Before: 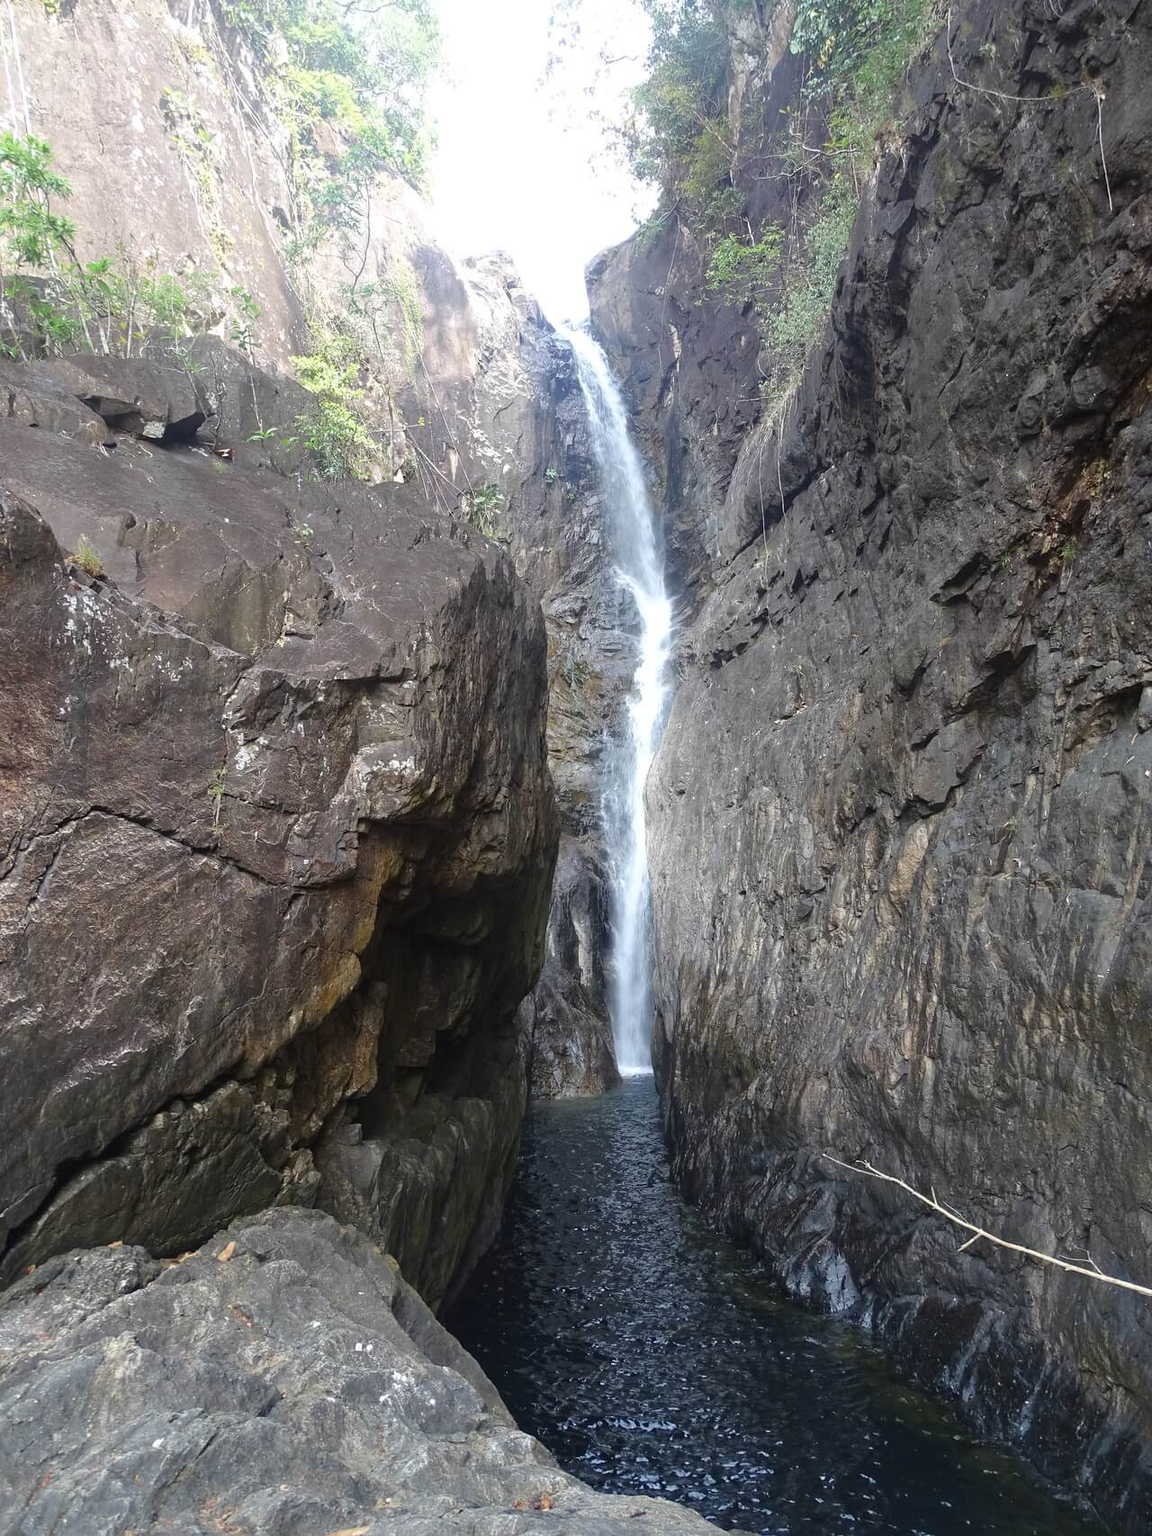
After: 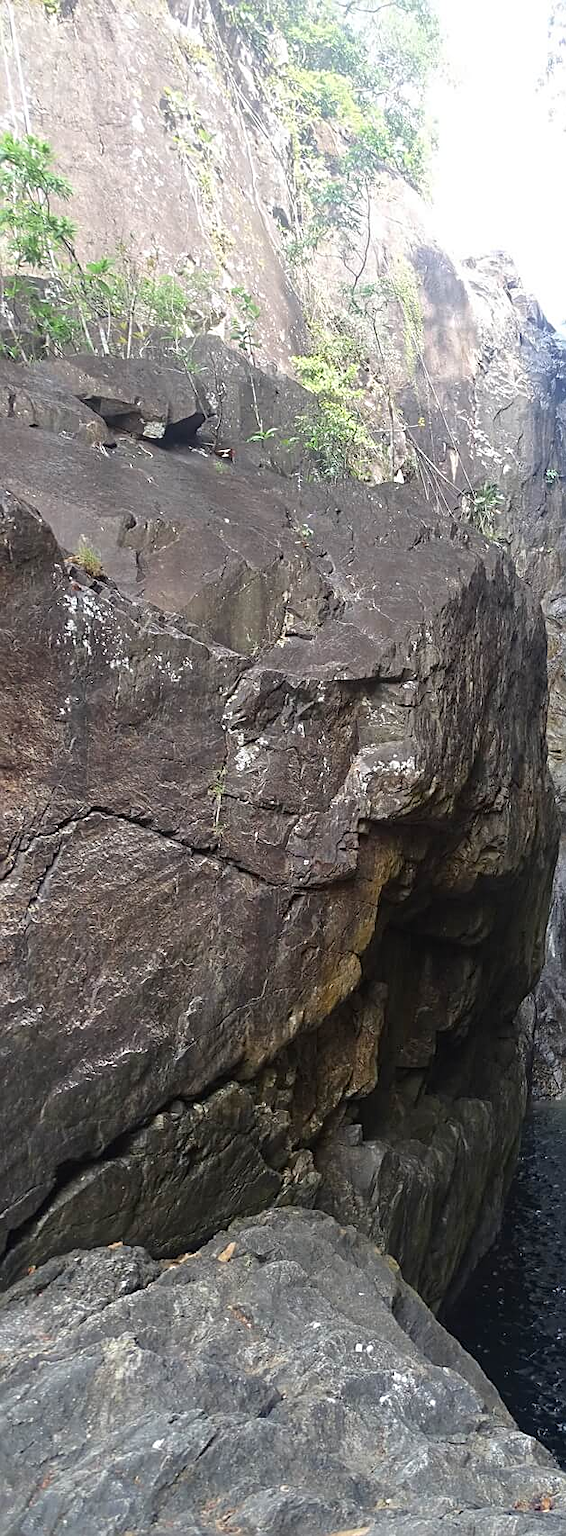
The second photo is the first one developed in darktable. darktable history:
exposure: compensate highlight preservation false
crop and rotate: left 0%, top 0%, right 50.845%
sharpen: on, module defaults
tone equalizer: on, module defaults
